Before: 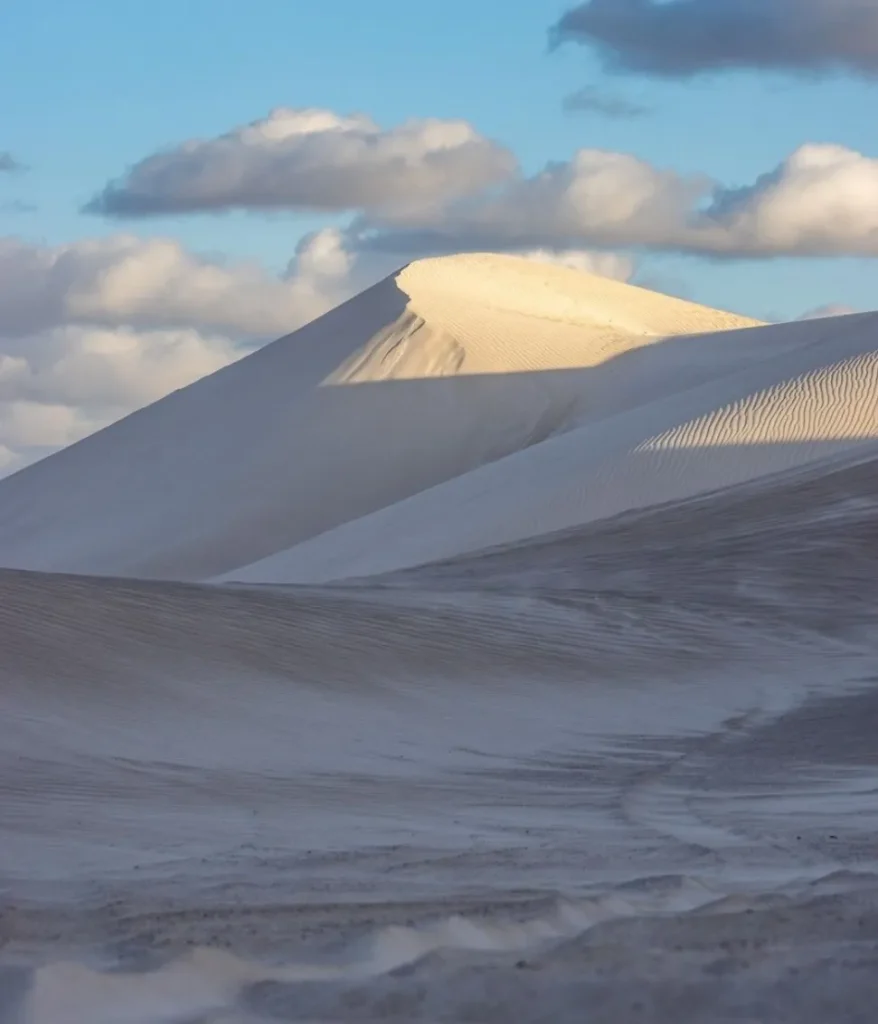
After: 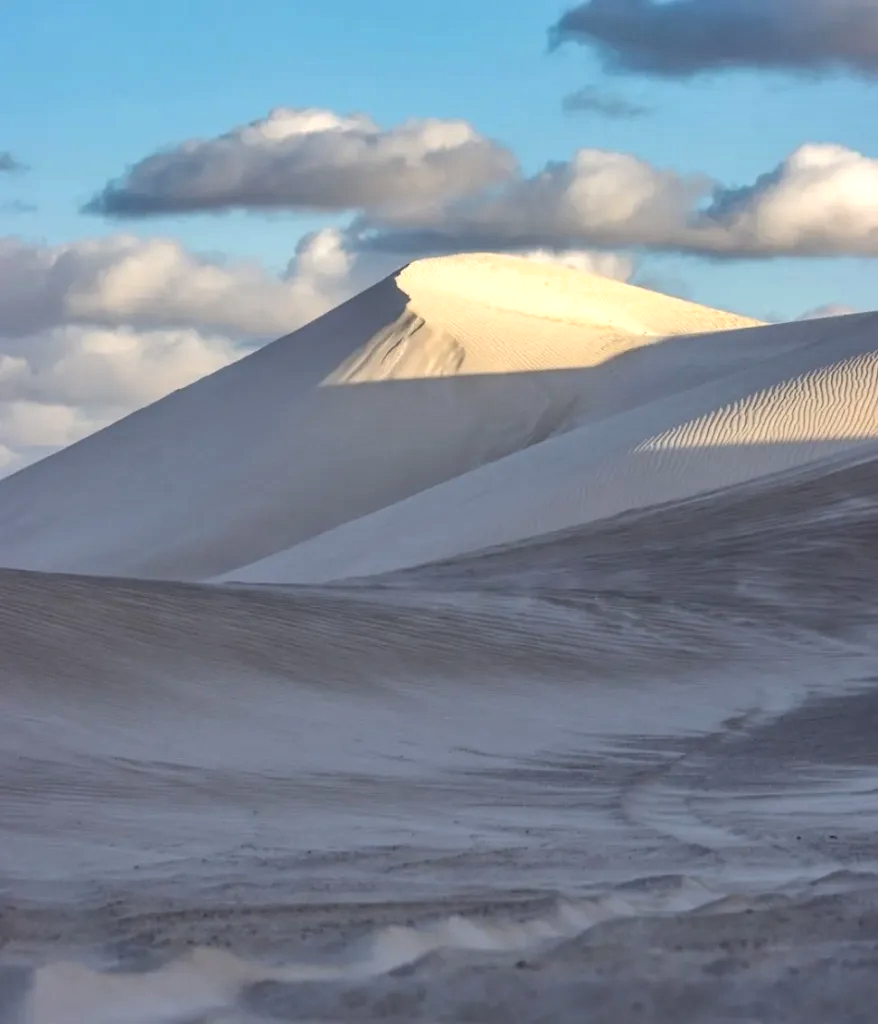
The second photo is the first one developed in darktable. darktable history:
tone equalizer: -8 EV -0.417 EV, -7 EV -0.389 EV, -6 EV -0.333 EV, -5 EV -0.222 EV, -3 EV 0.222 EV, -2 EV 0.333 EV, -1 EV 0.389 EV, +0 EV 0.417 EV, edges refinement/feathering 500, mask exposure compensation -1.57 EV, preserve details no
shadows and highlights: soften with gaussian
